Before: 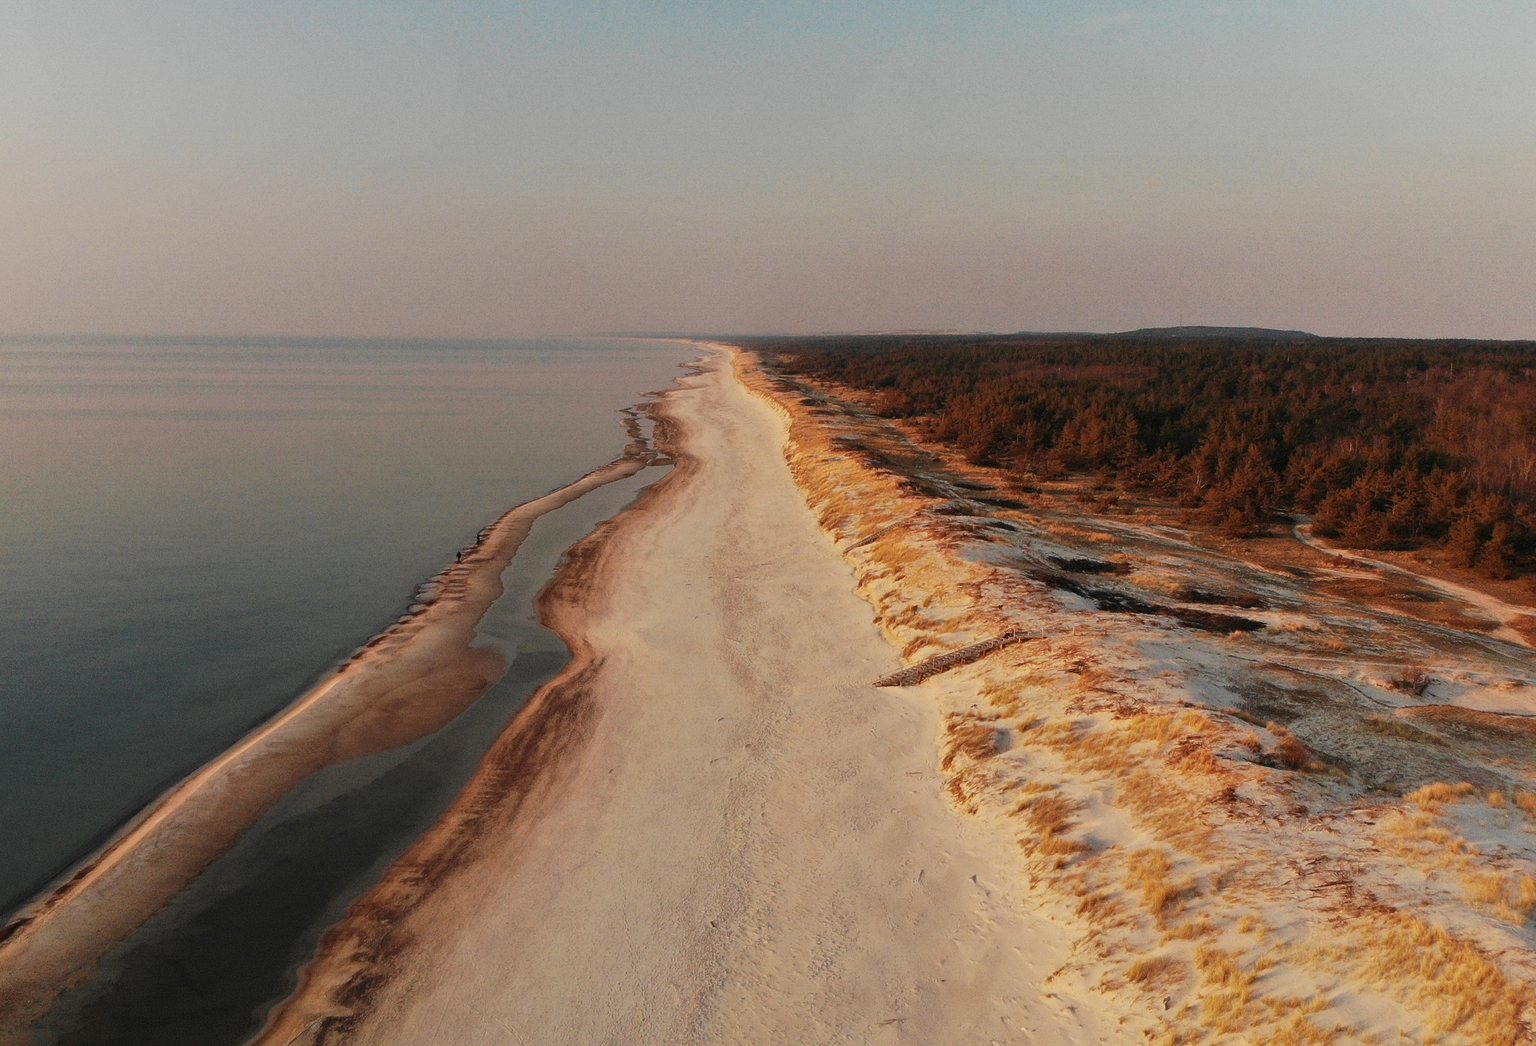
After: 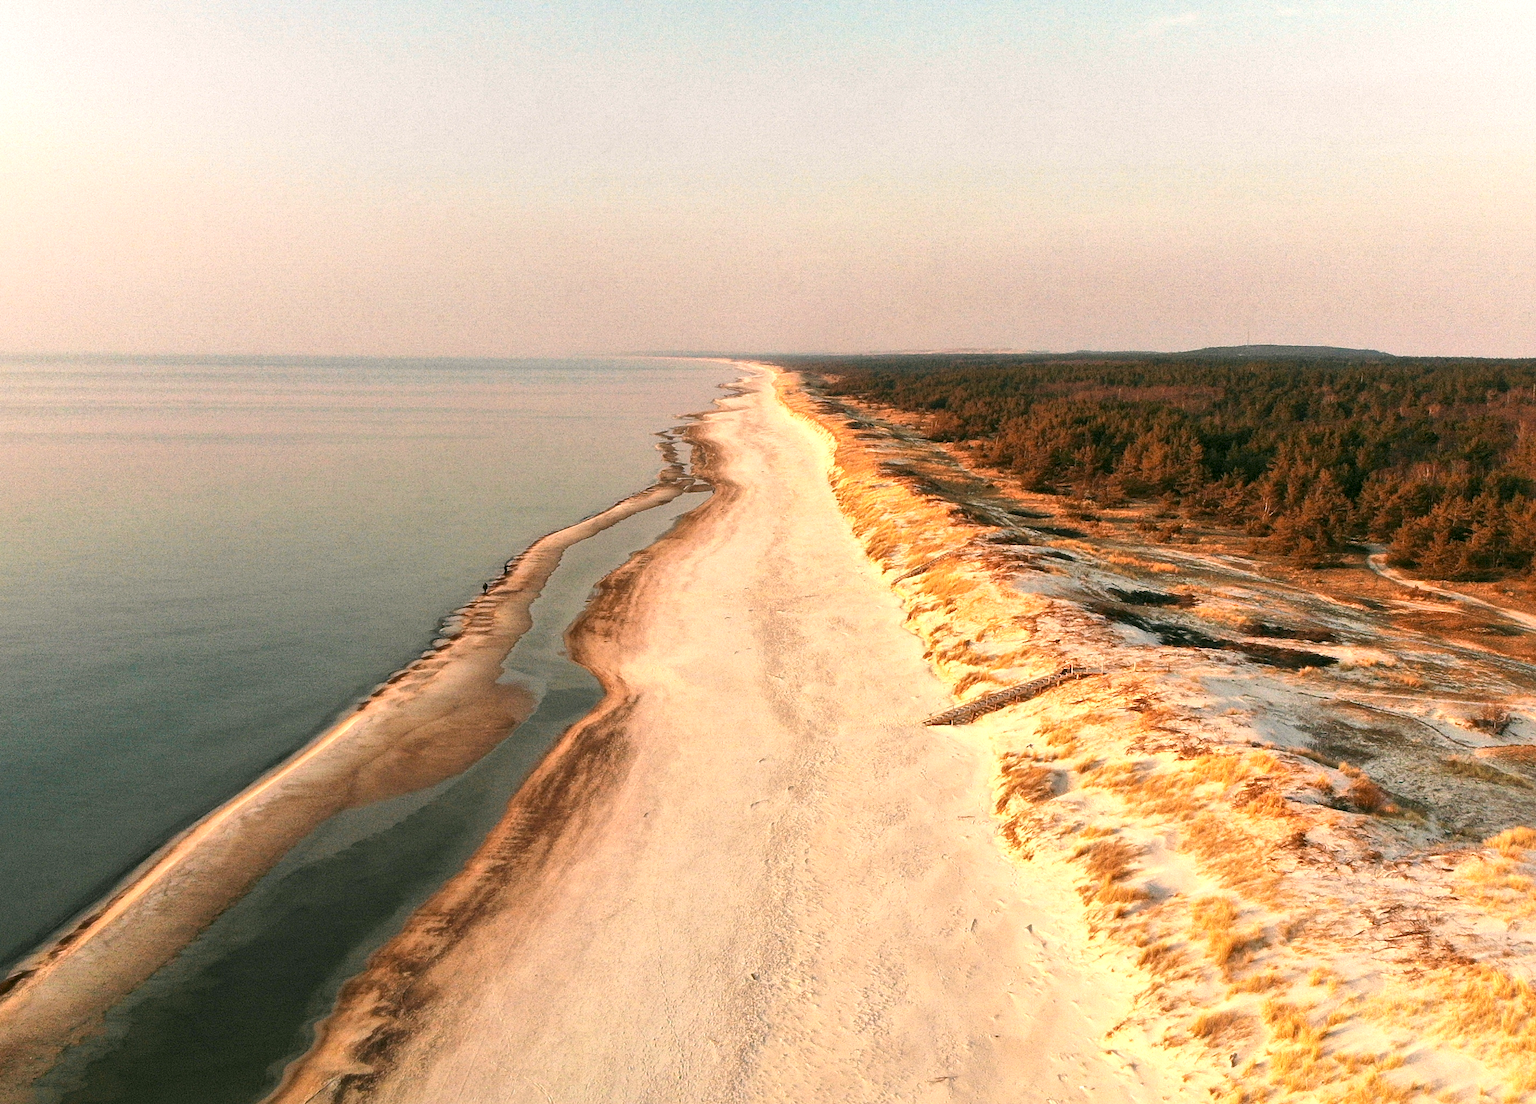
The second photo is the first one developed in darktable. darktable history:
local contrast: mode bilateral grid, contrast 20, coarseness 50, detail 120%, midtone range 0.2
crop and rotate: right 5.348%
exposure: black level correction 0.001, exposure 1.133 EV, compensate exposure bias true, compensate highlight preservation false
color correction: highlights a* 4.31, highlights b* 4.98, shadows a* -6.78, shadows b* 4.89
